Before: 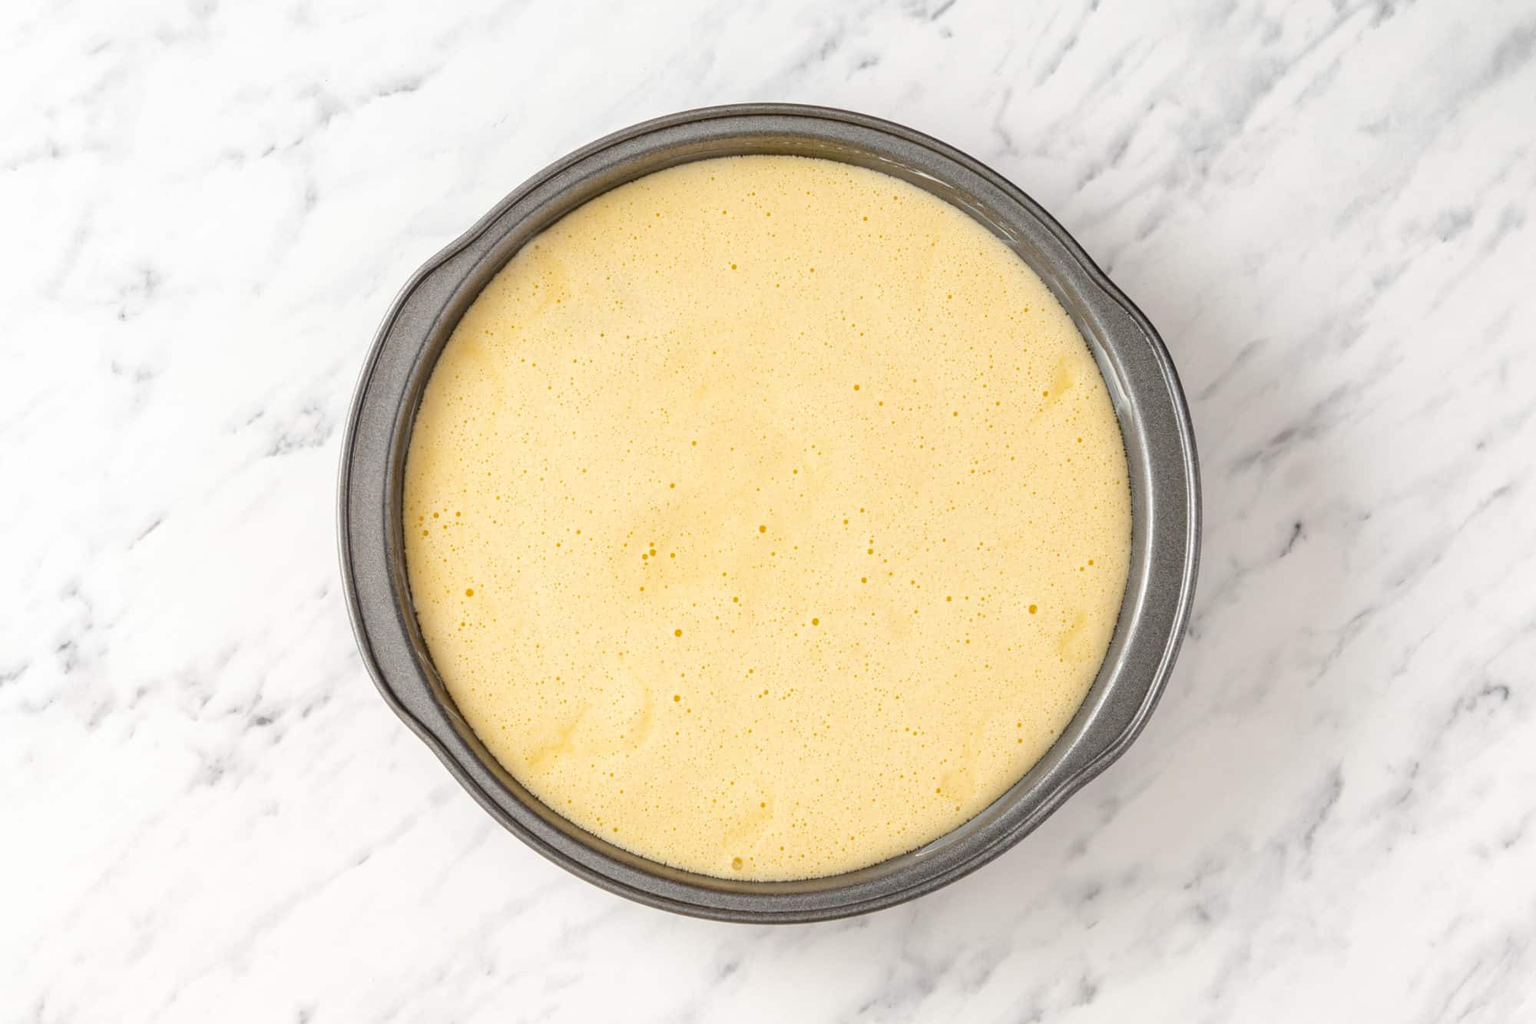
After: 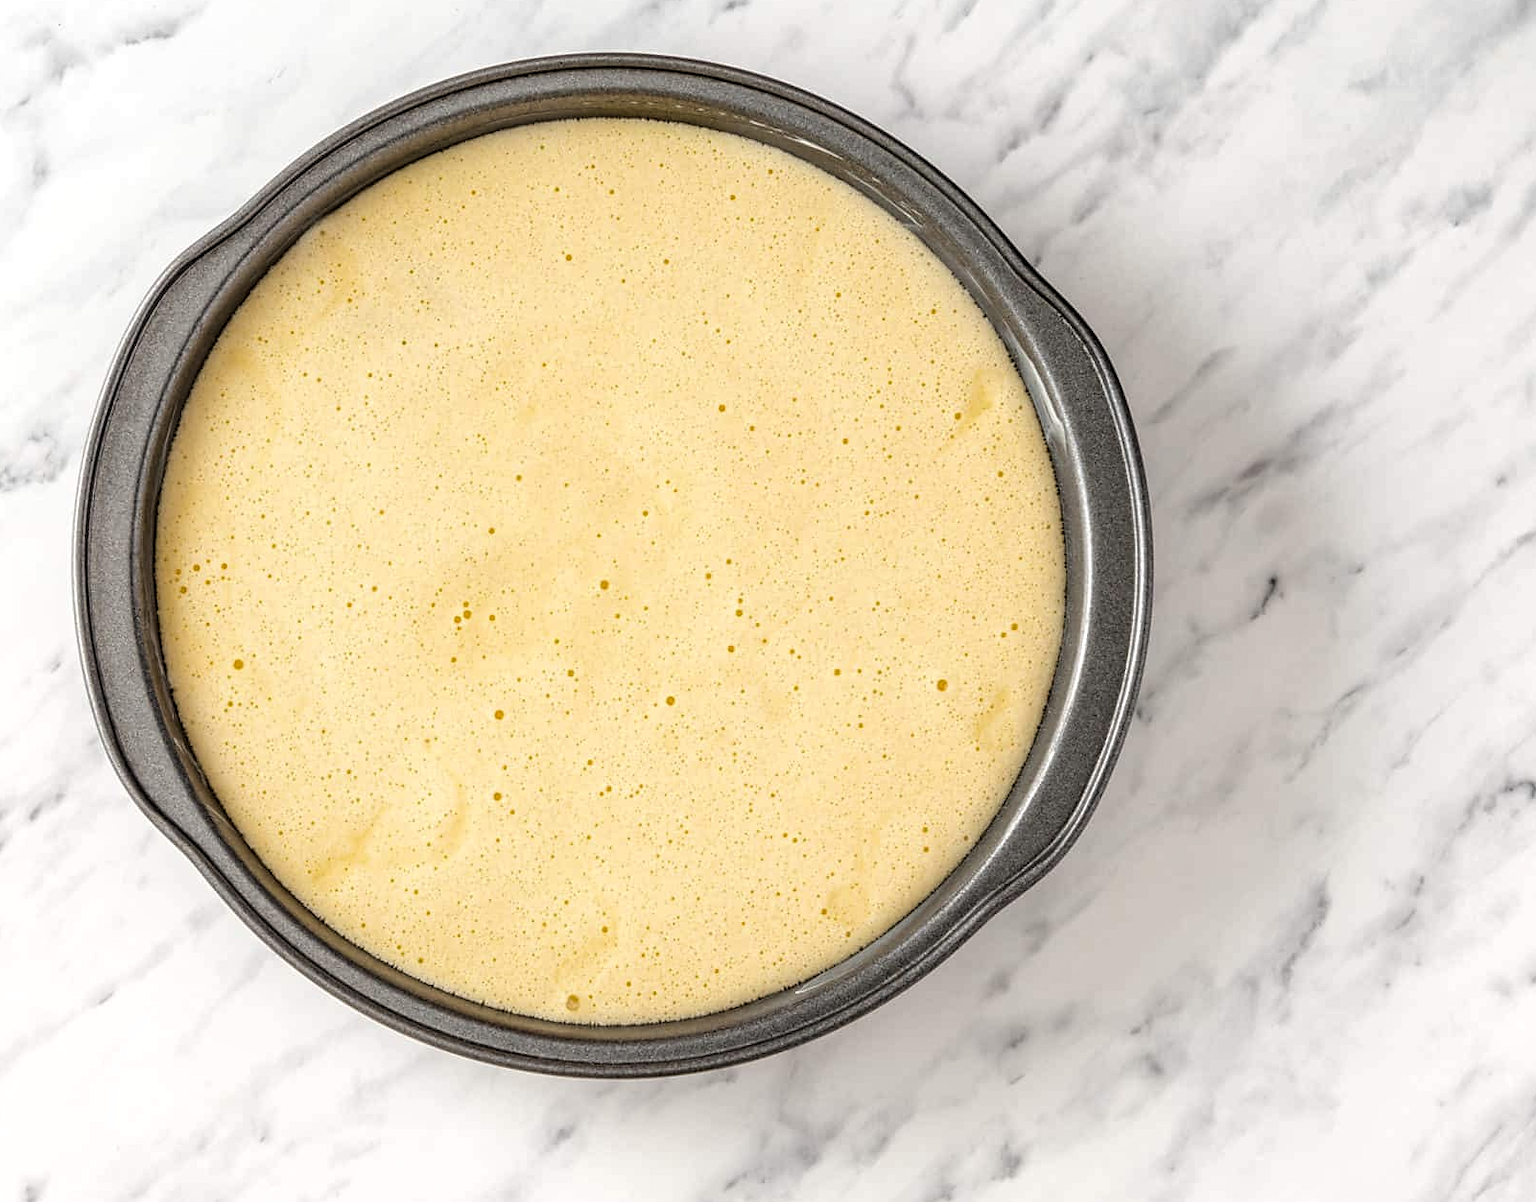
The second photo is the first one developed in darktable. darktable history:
sharpen: radius 1.912, amount 0.408, threshold 1.738
exposure: black level correction -0.003, exposure 0.04 EV, compensate exposure bias true, compensate highlight preservation false
crop and rotate: left 18.199%, top 5.946%, right 1.745%
levels: mode automatic, black 0.025%, levels [0.093, 0.434, 0.988]
tone equalizer: on, module defaults
local contrast: detail 130%
